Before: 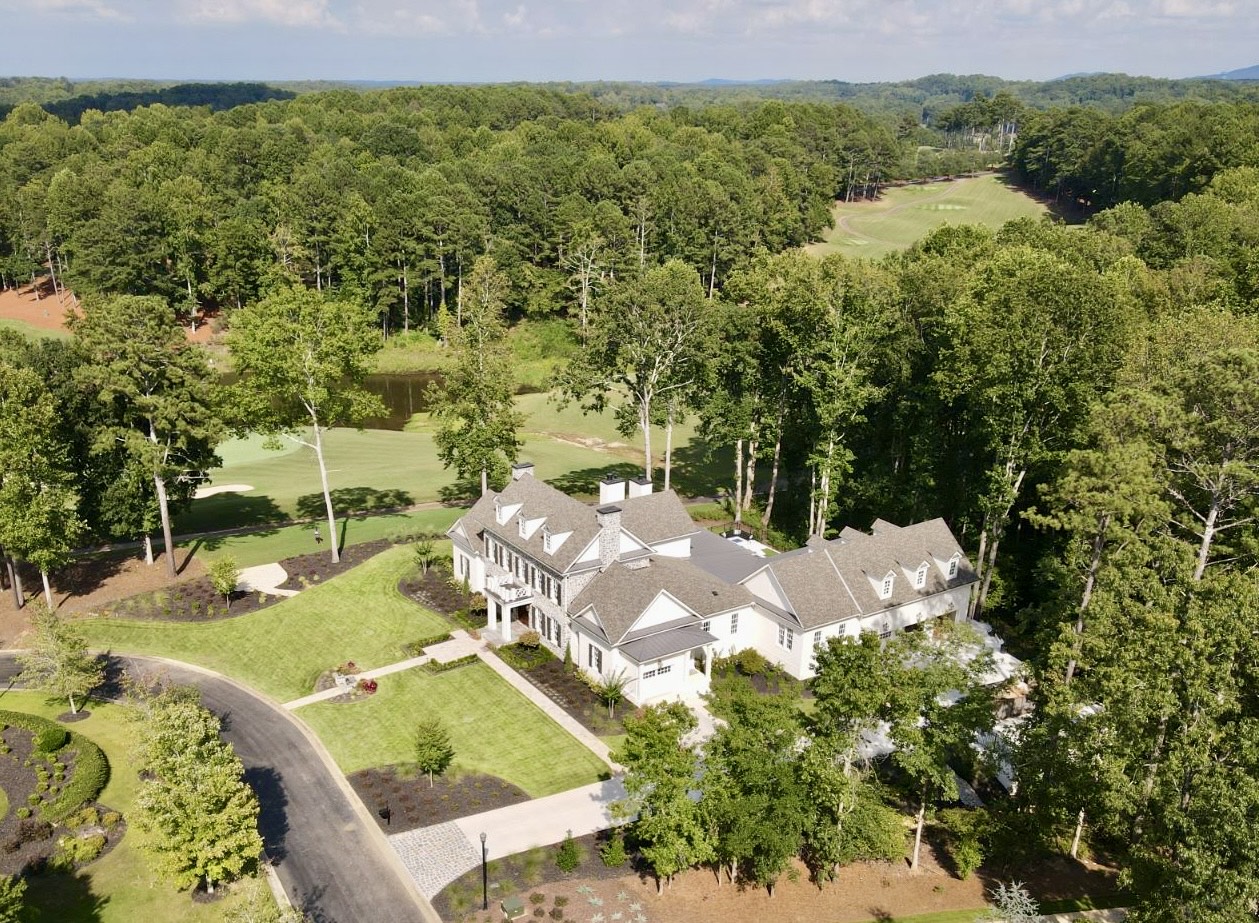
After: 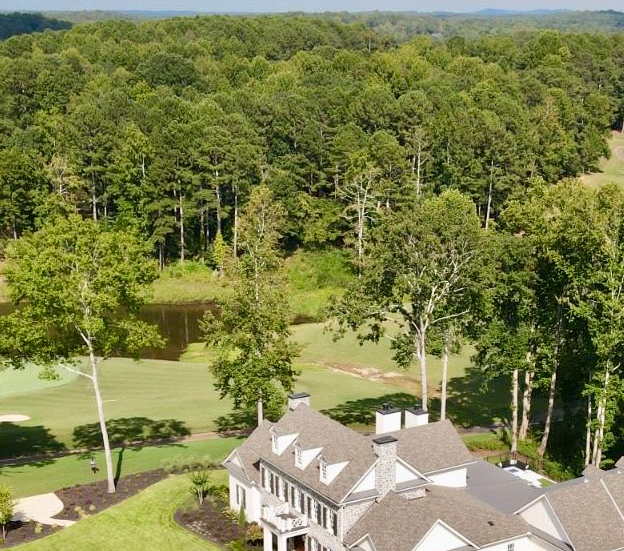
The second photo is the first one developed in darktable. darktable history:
crop: left 17.834%, top 7.673%, right 32.534%, bottom 32.584%
